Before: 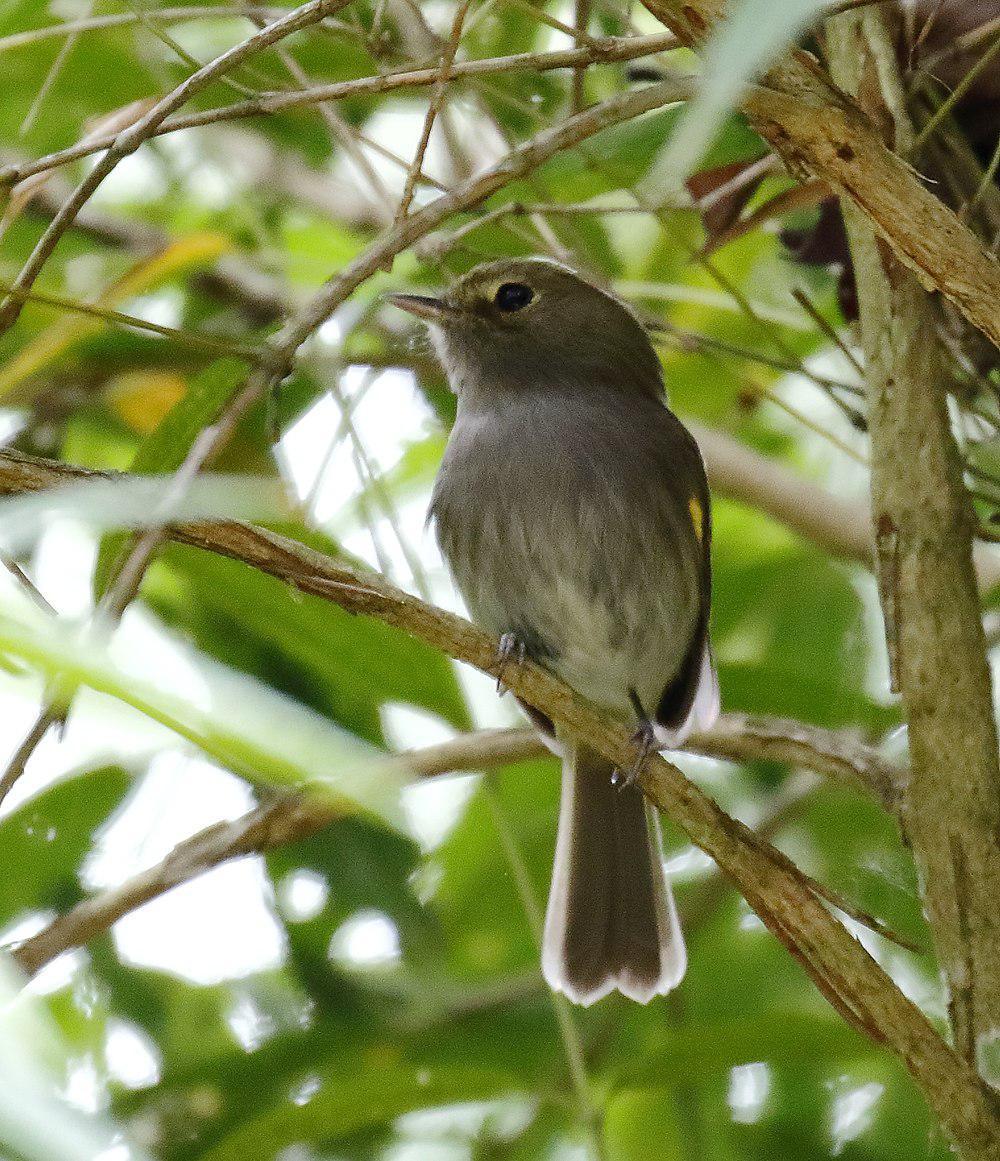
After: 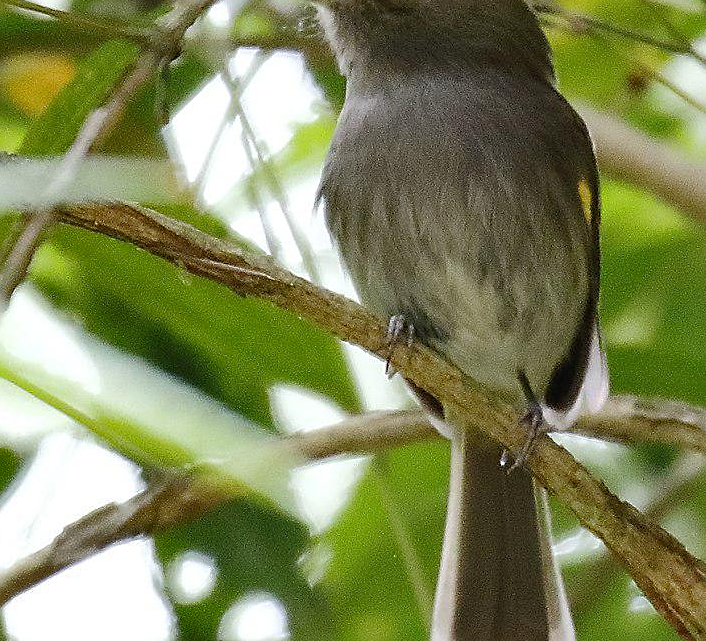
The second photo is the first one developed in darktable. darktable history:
shadows and highlights: soften with gaussian
crop: left 11.156%, top 27.435%, right 18.232%, bottom 17.282%
sharpen: on, module defaults
